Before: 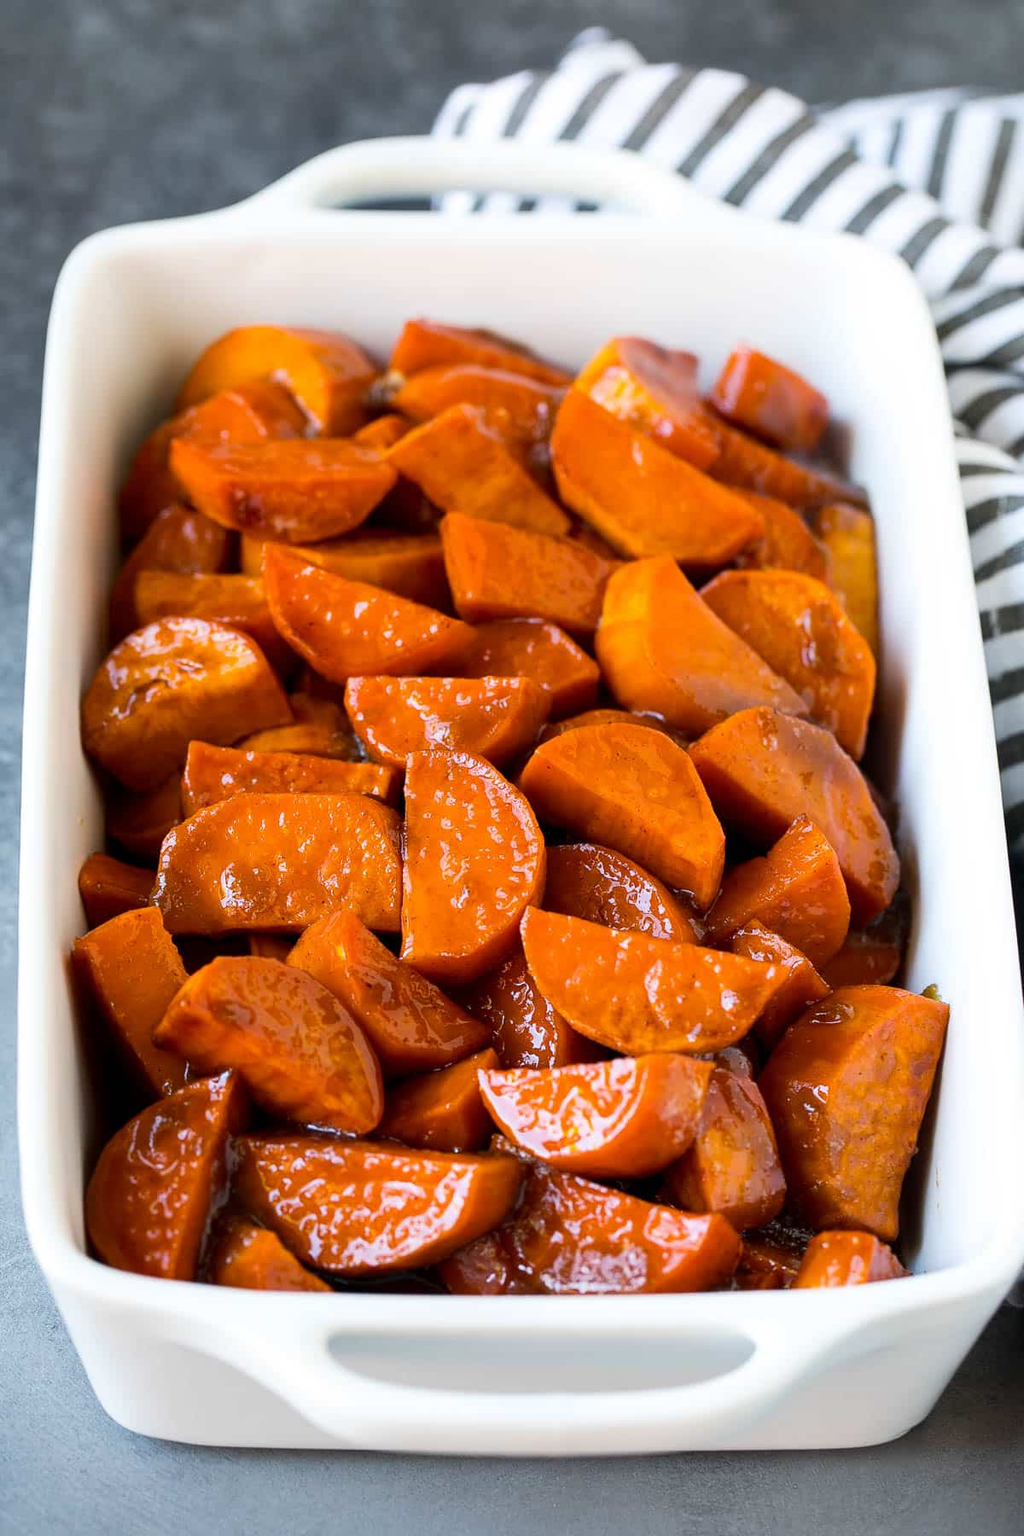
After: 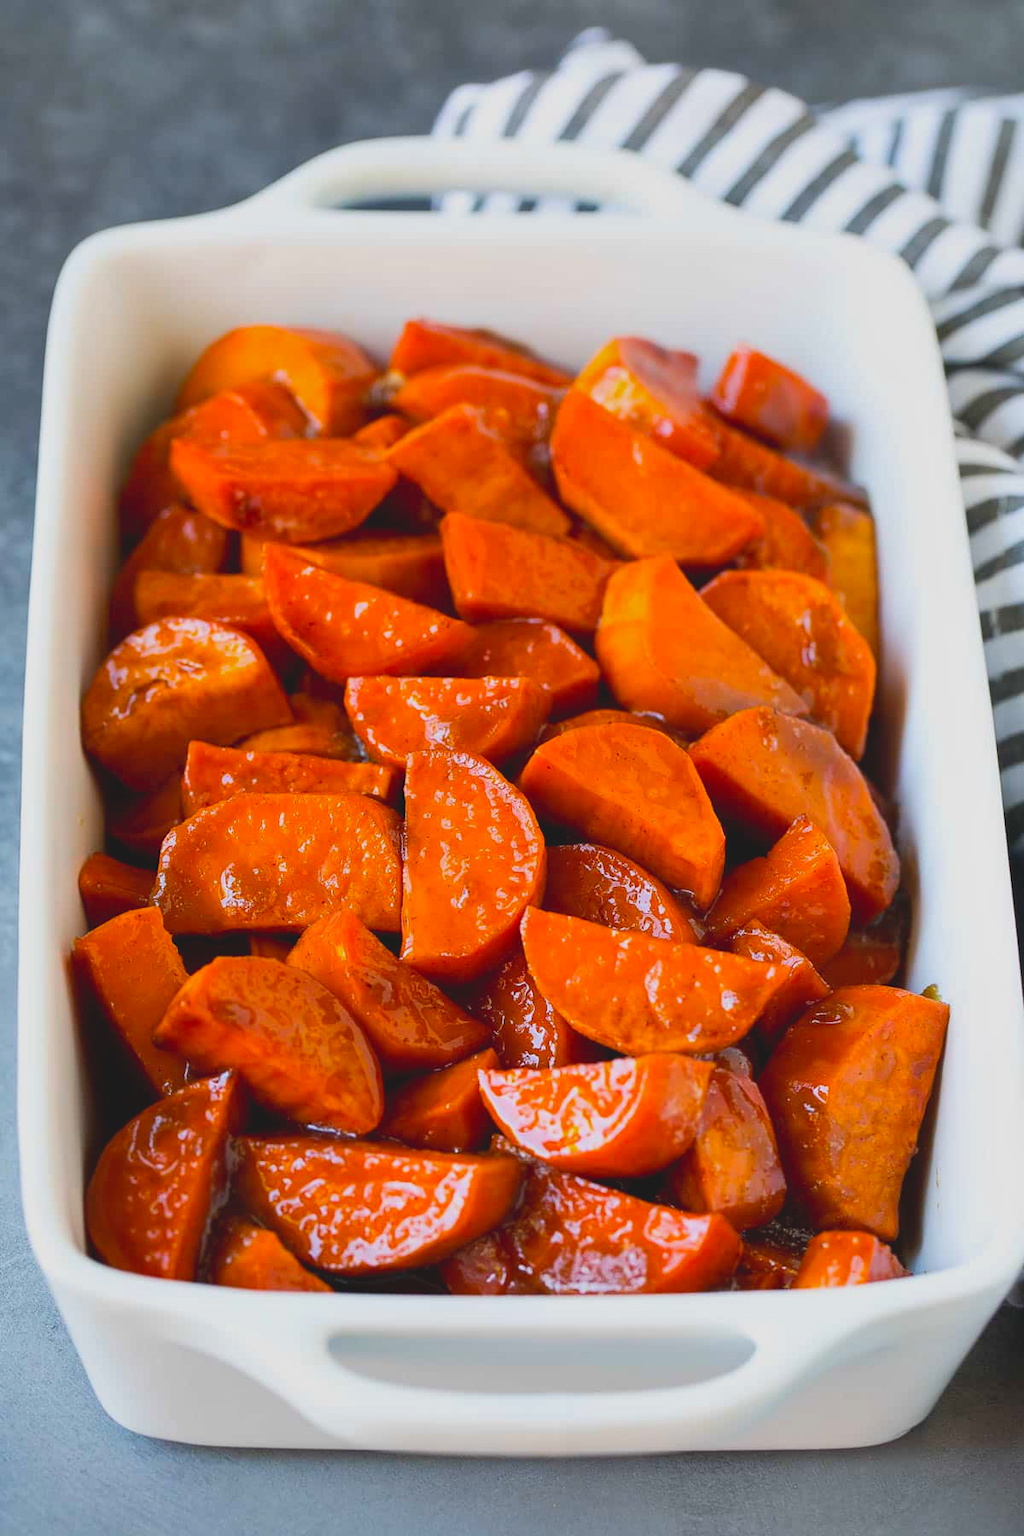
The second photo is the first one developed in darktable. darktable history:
contrast brightness saturation: contrast -0.19, saturation 0.19
shadows and highlights: shadows 29.61, highlights -30.47, low approximation 0.01, soften with gaussian
